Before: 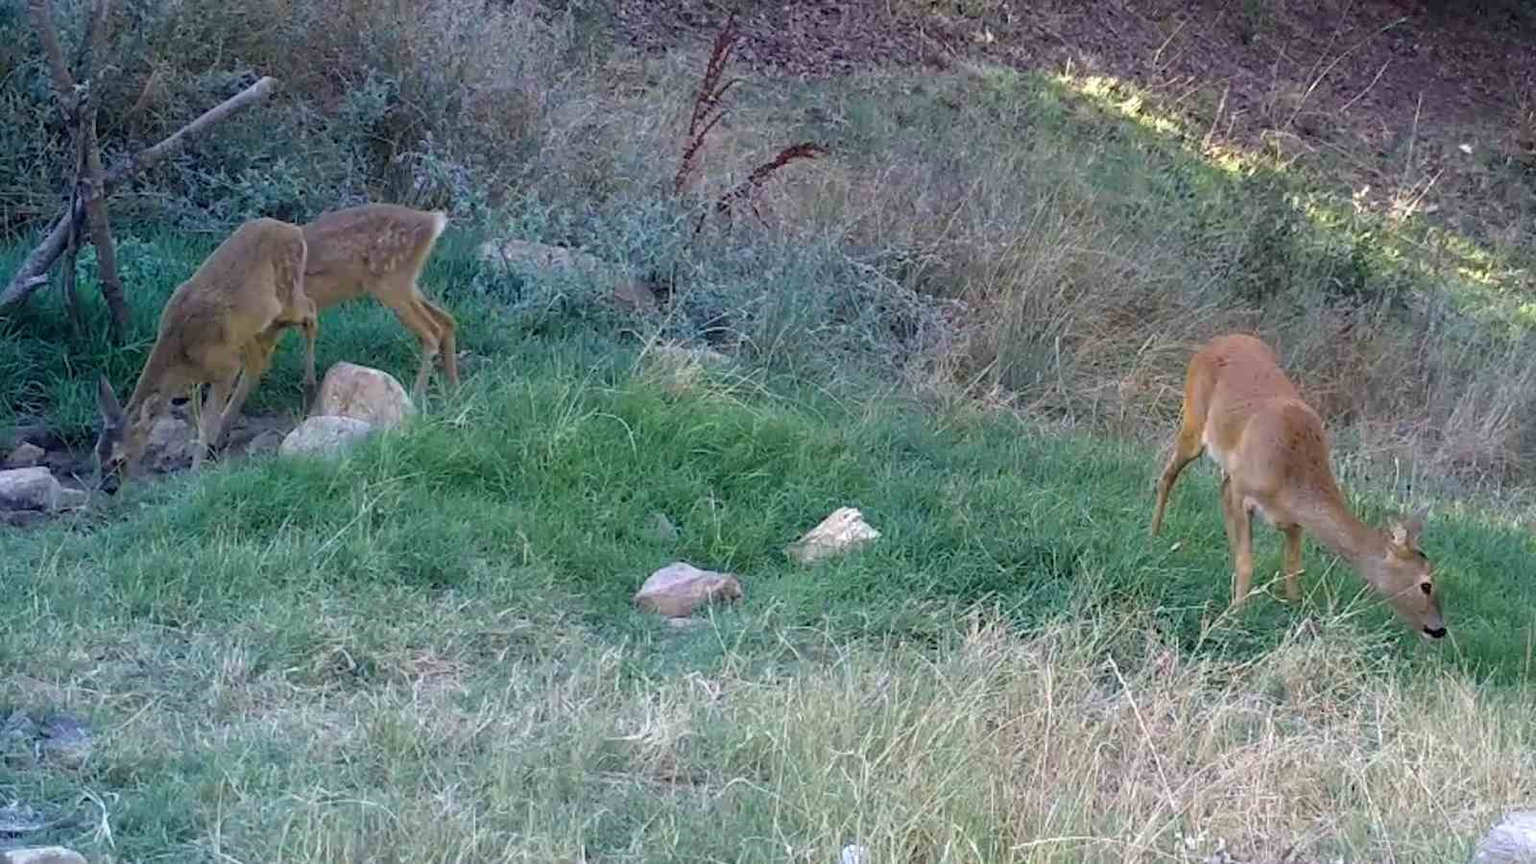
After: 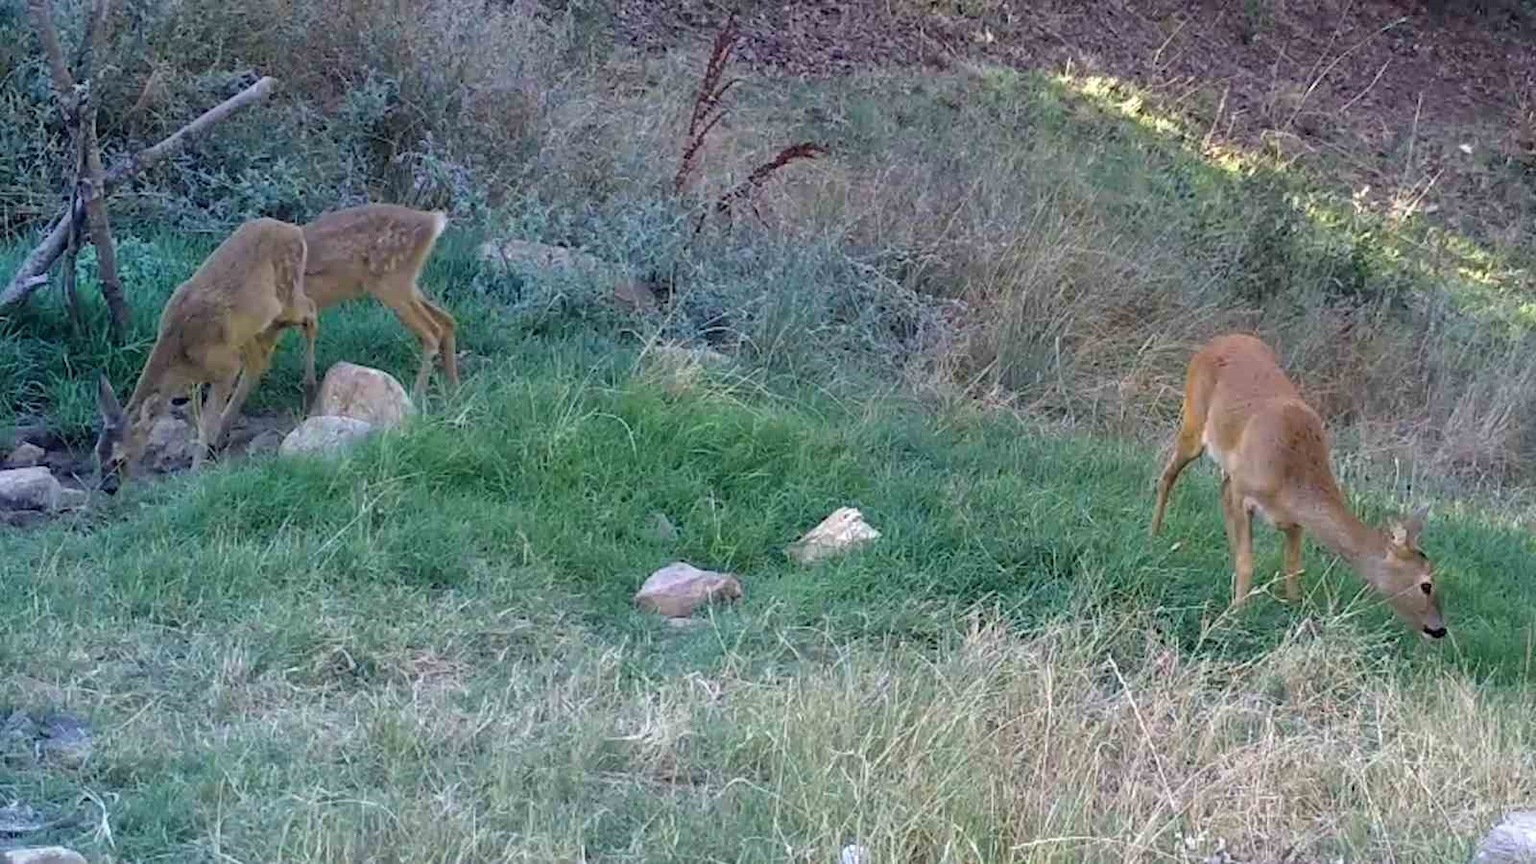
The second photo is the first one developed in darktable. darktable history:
shadows and highlights: shadows 60, soften with gaussian
white balance: red 1, blue 1
